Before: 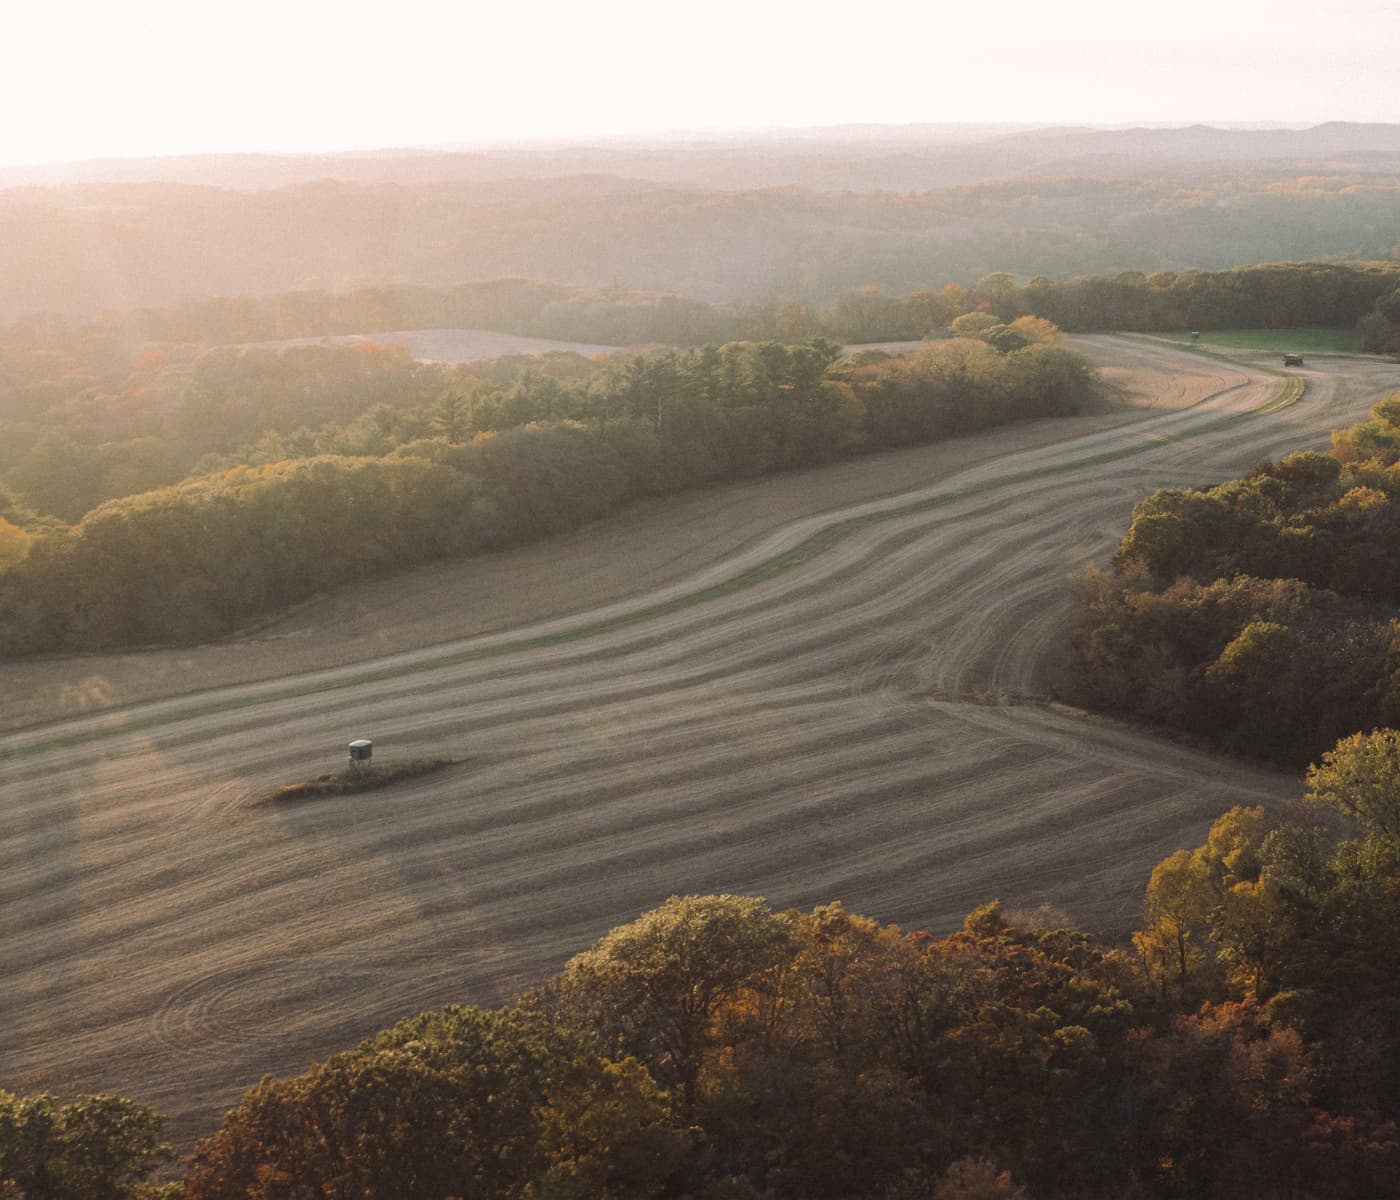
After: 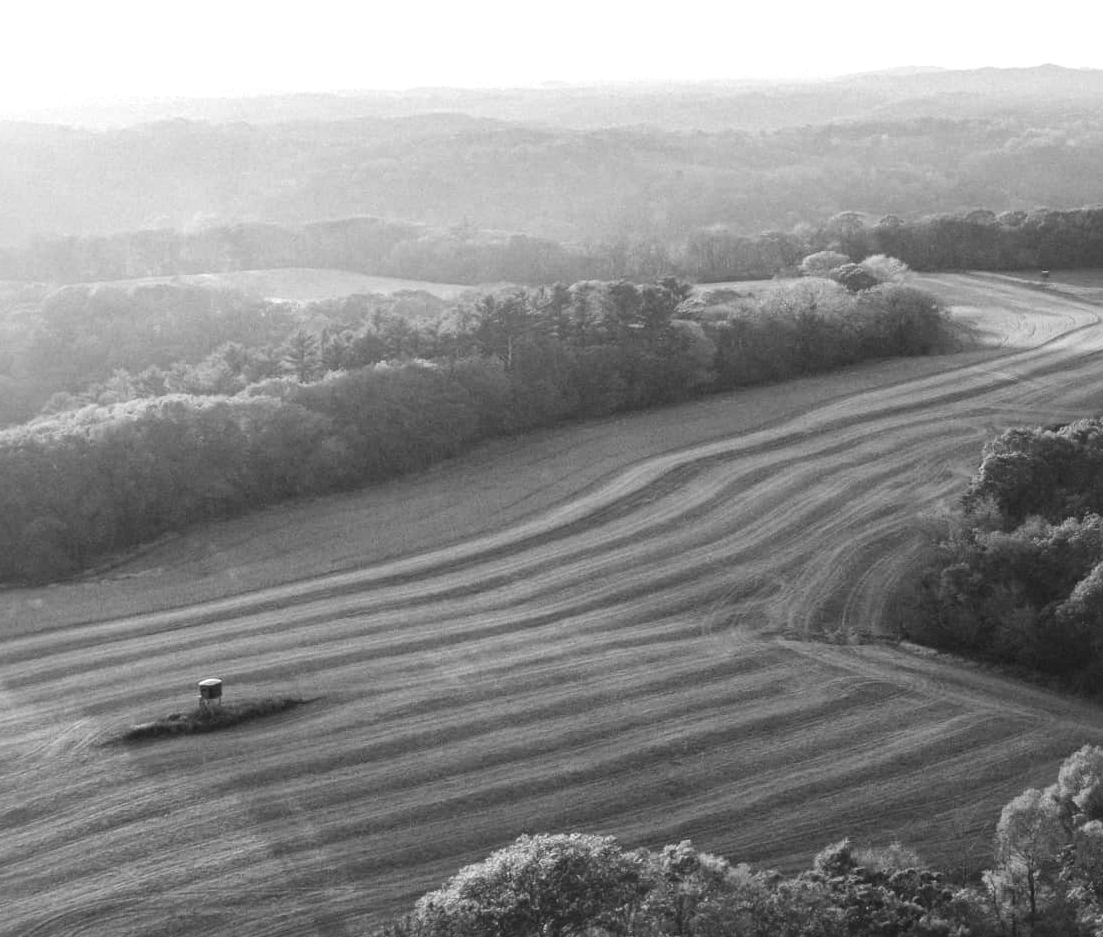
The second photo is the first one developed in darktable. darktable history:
local contrast: mode bilateral grid, contrast 25, coarseness 60, detail 151%, midtone range 0.2
white balance: red 1.138, green 0.996, blue 0.812
crop and rotate: left 10.77%, top 5.1%, right 10.41%, bottom 16.76%
color calibration: output gray [0.714, 0.278, 0, 0], illuminant same as pipeline (D50), adaptation none (bypass)
